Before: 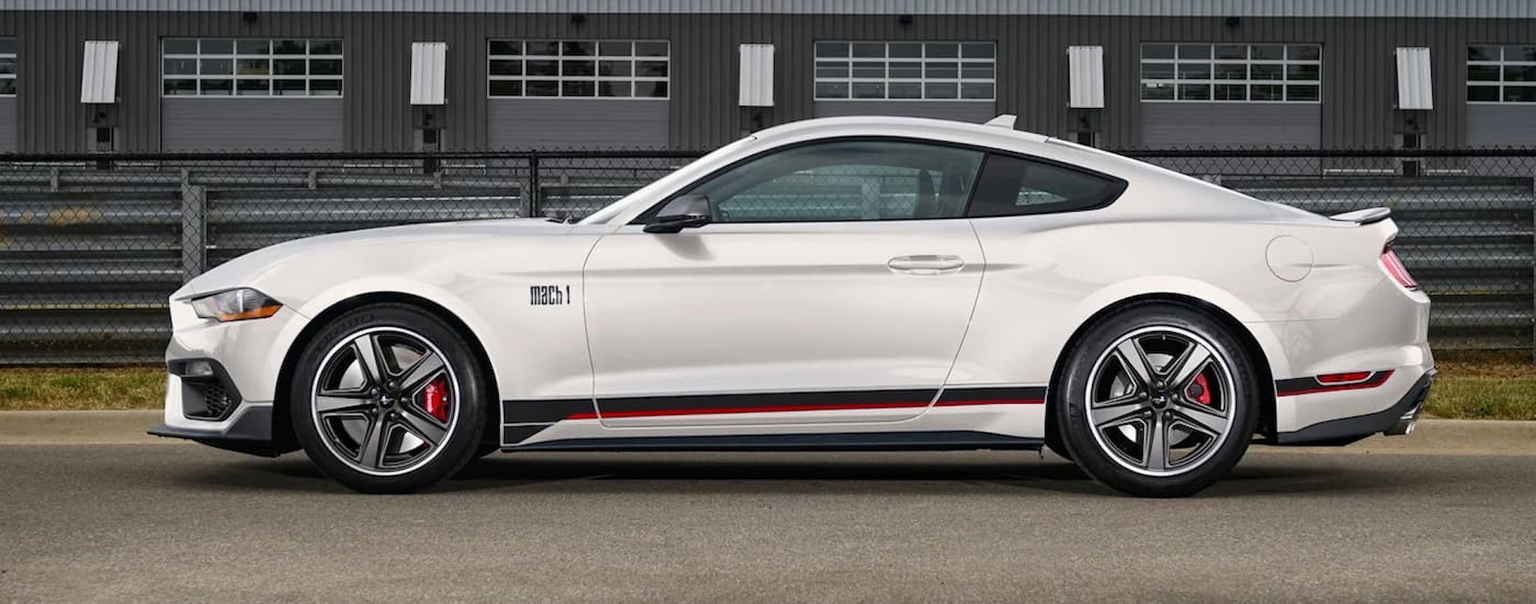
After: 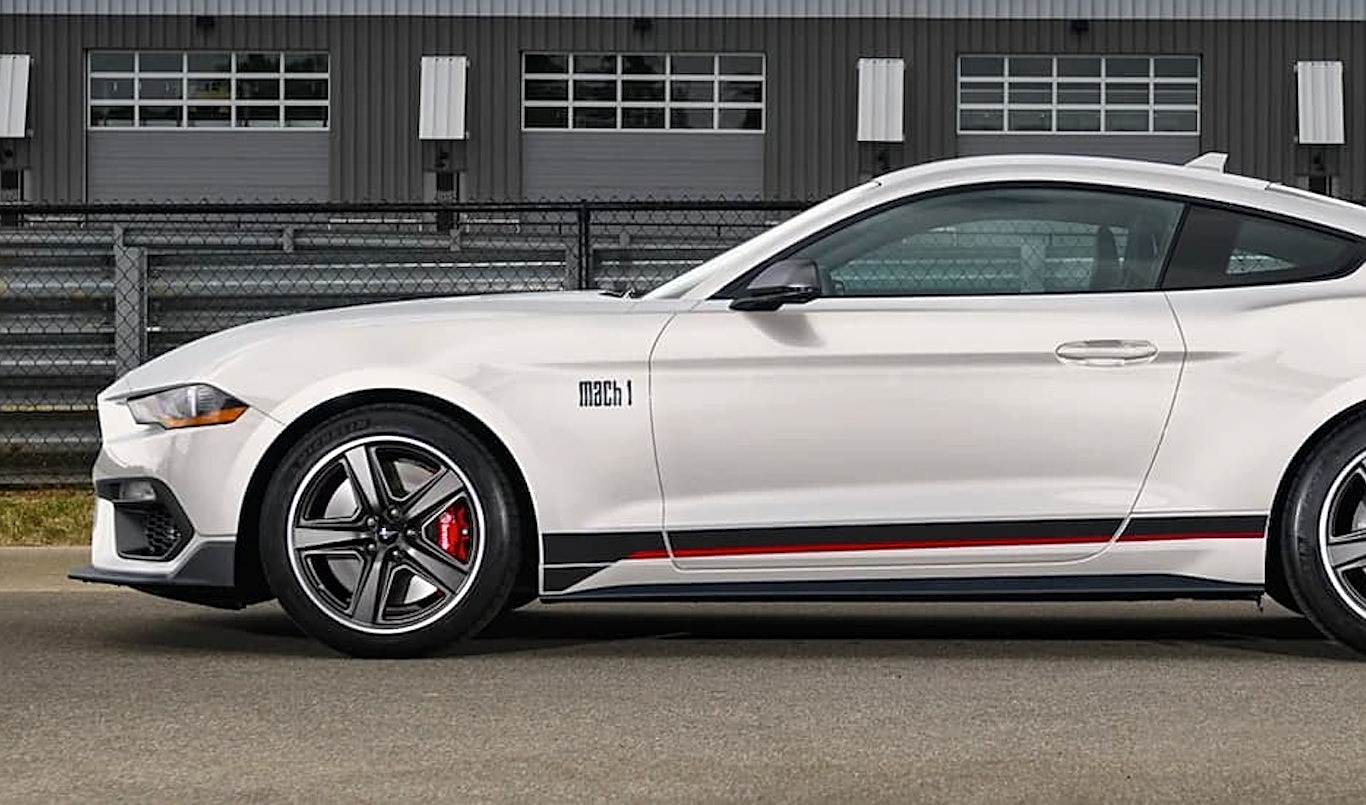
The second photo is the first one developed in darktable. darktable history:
crop and rotate: left 6.286%, right 26.993%
shadows and highlights: low approximation 0.01, soften with gaussian
sharpen: on, module defaults
